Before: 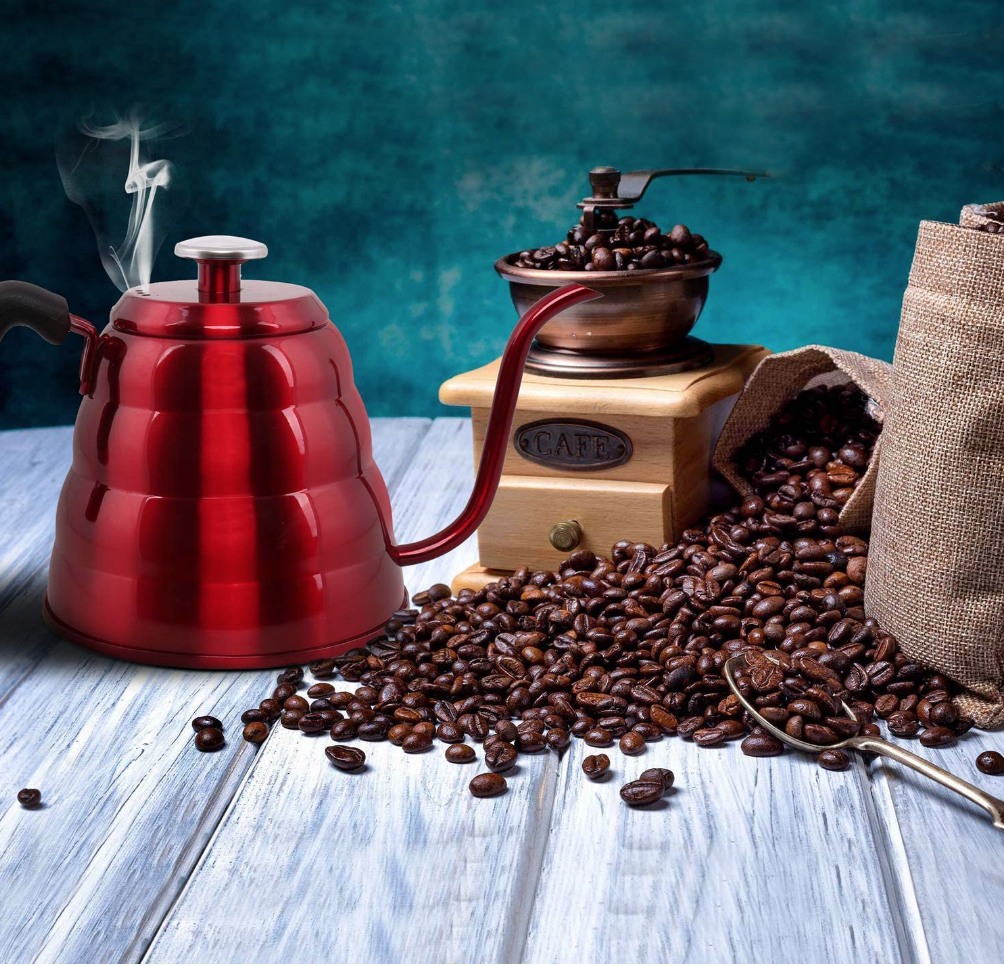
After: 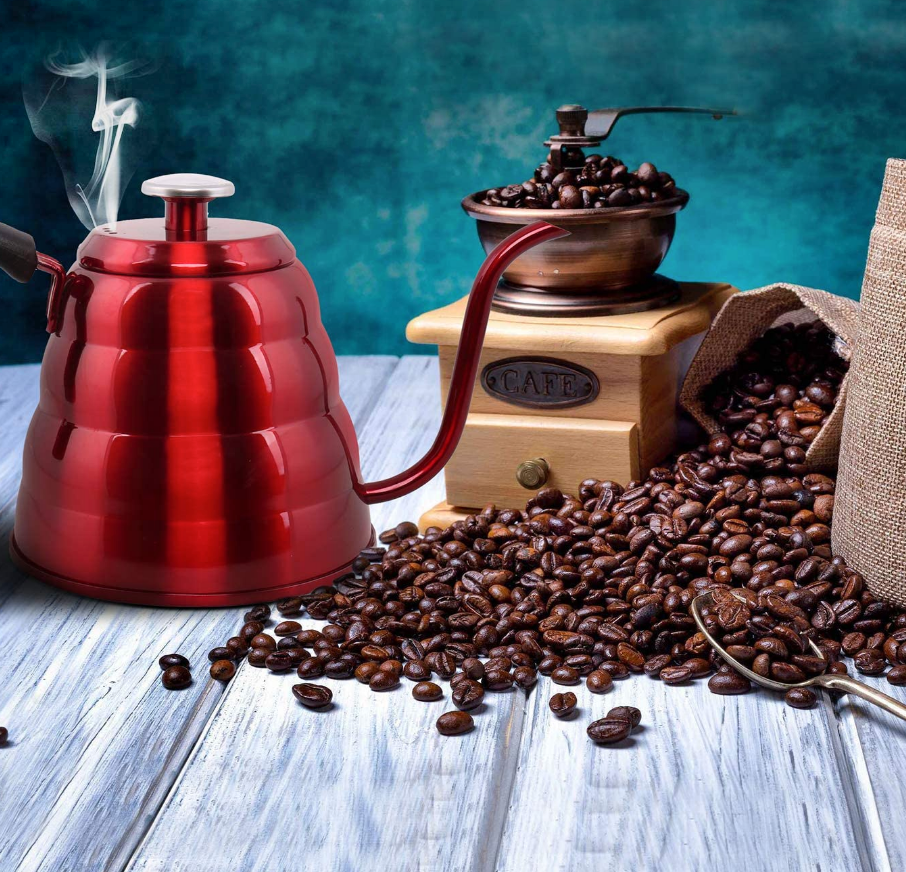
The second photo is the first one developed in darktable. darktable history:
crop: left 3.305%, top 6.436%, right 6.389%, bottom 3.258%
shadows and highlights: shadows 52.34, highlights -28.23, soften with gaussian
